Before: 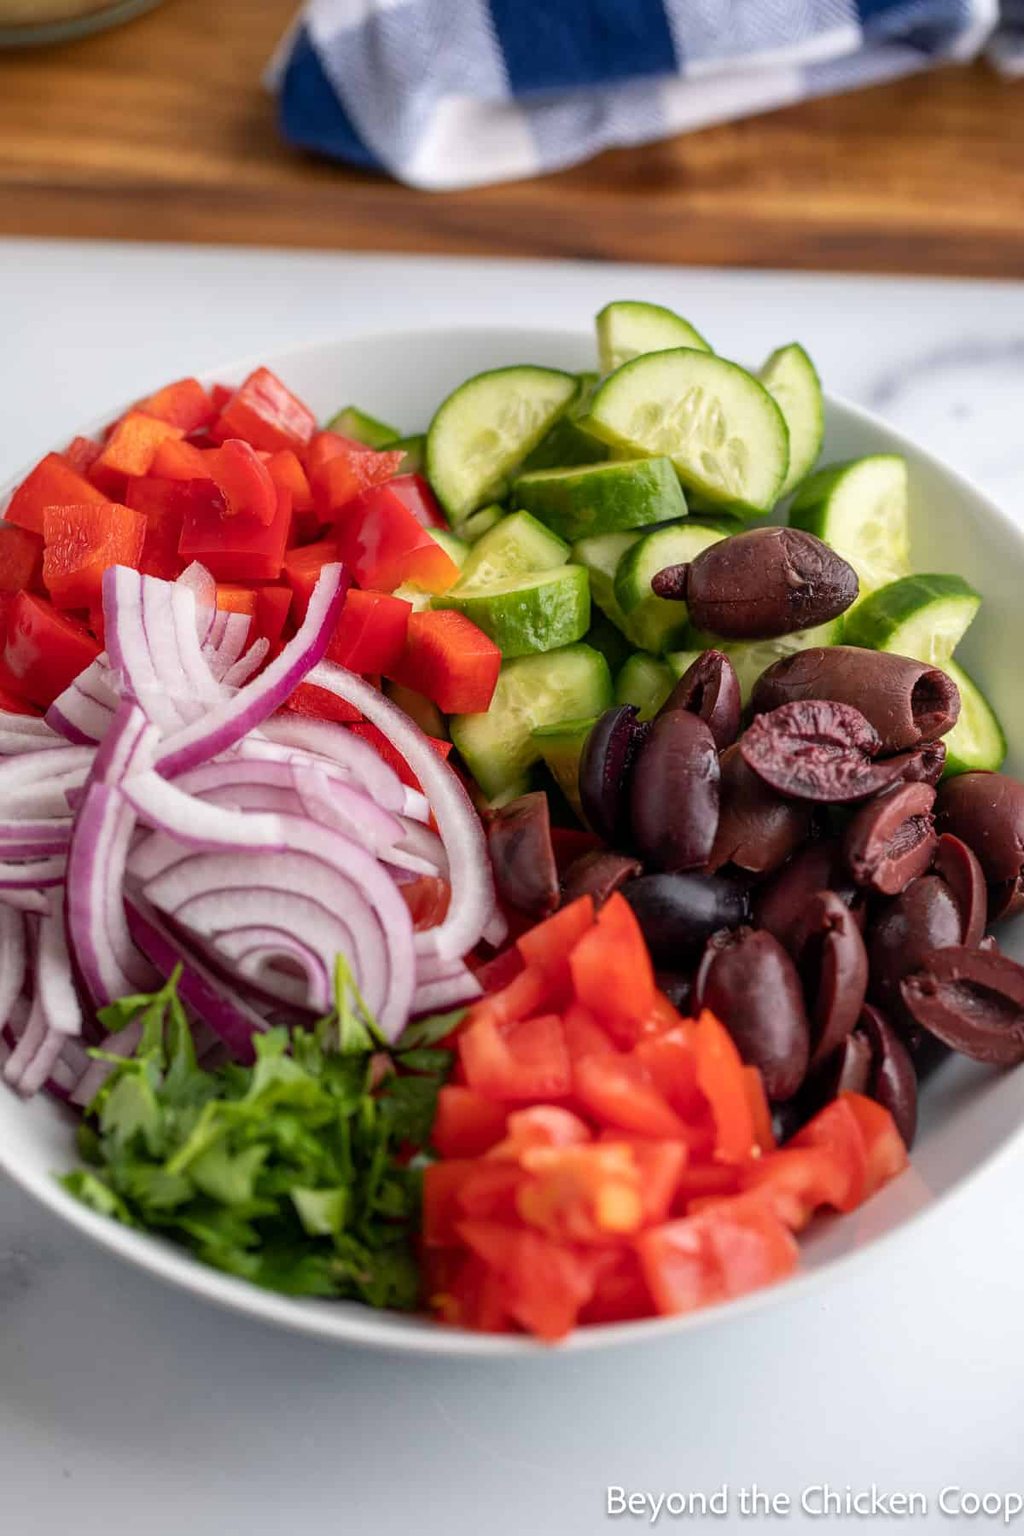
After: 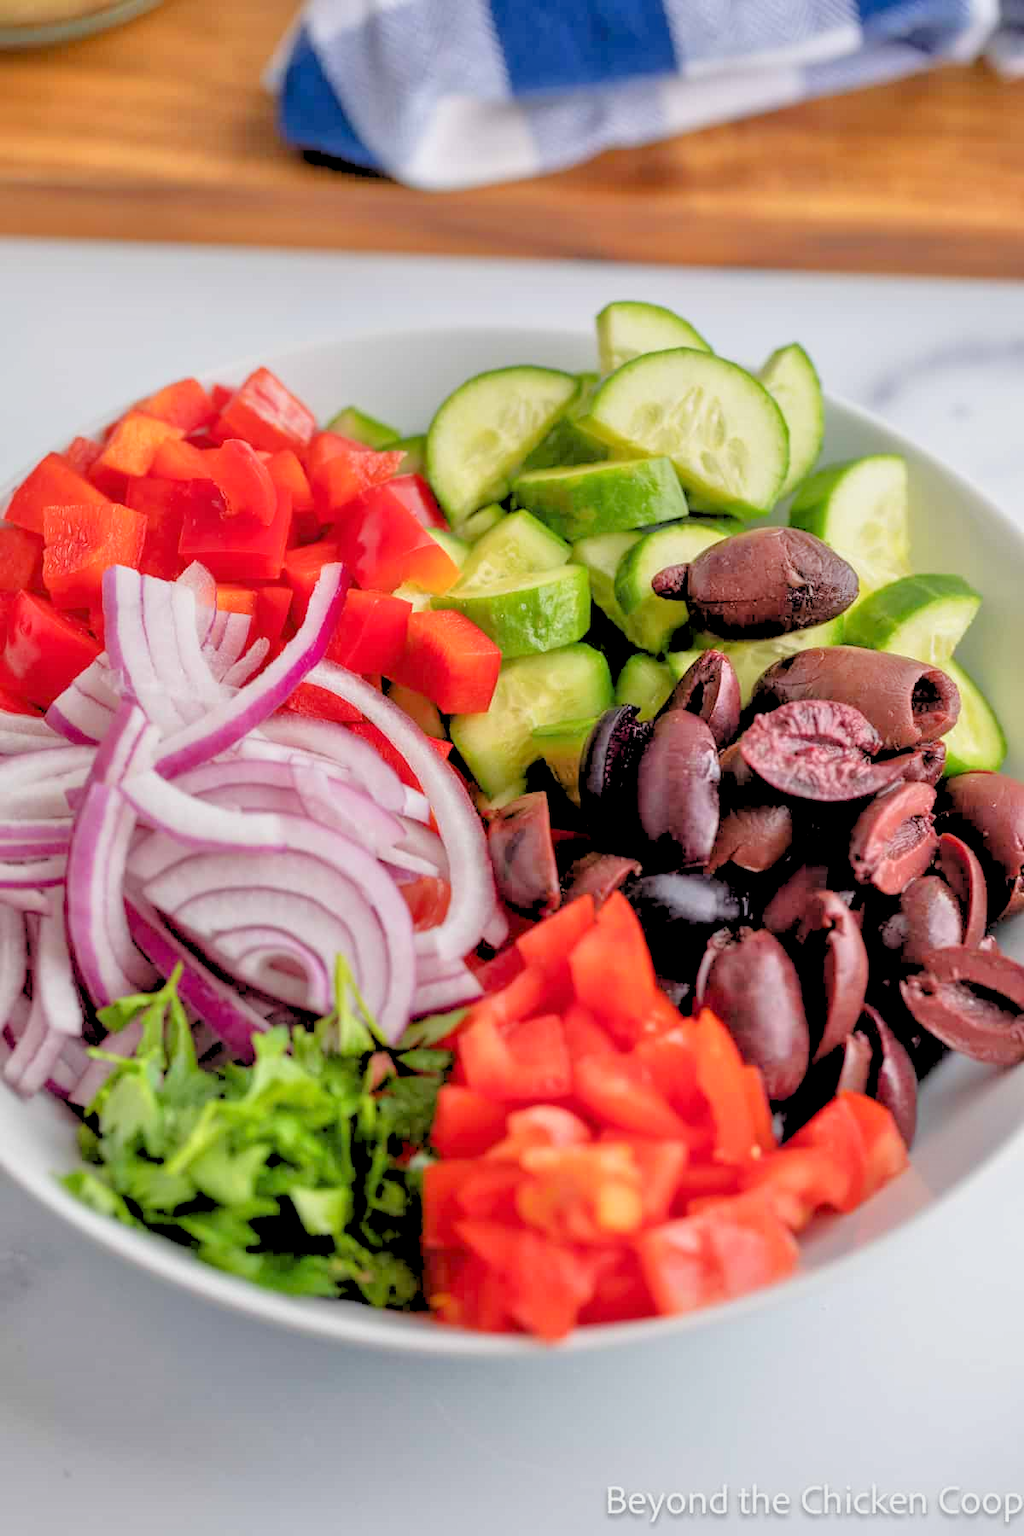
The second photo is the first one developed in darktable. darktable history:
tone equalizer: -7 EV 0.15 EV, -6 EV 0.6 EV, -5 EV 1.15 EV, -4 EV 1.33 EV, -3 EV 1.15 EV, -2 EV 0.6 EV, -1 EV 0.15 EV, mask exposure compensation -0.5 EV
rgb levels: preserve colors sum RGB, levels [[0.038, 0.433, 0.934], [0, 0.5, 1], [0, 0.5, 1]]
white balance: red 1, blue 1
